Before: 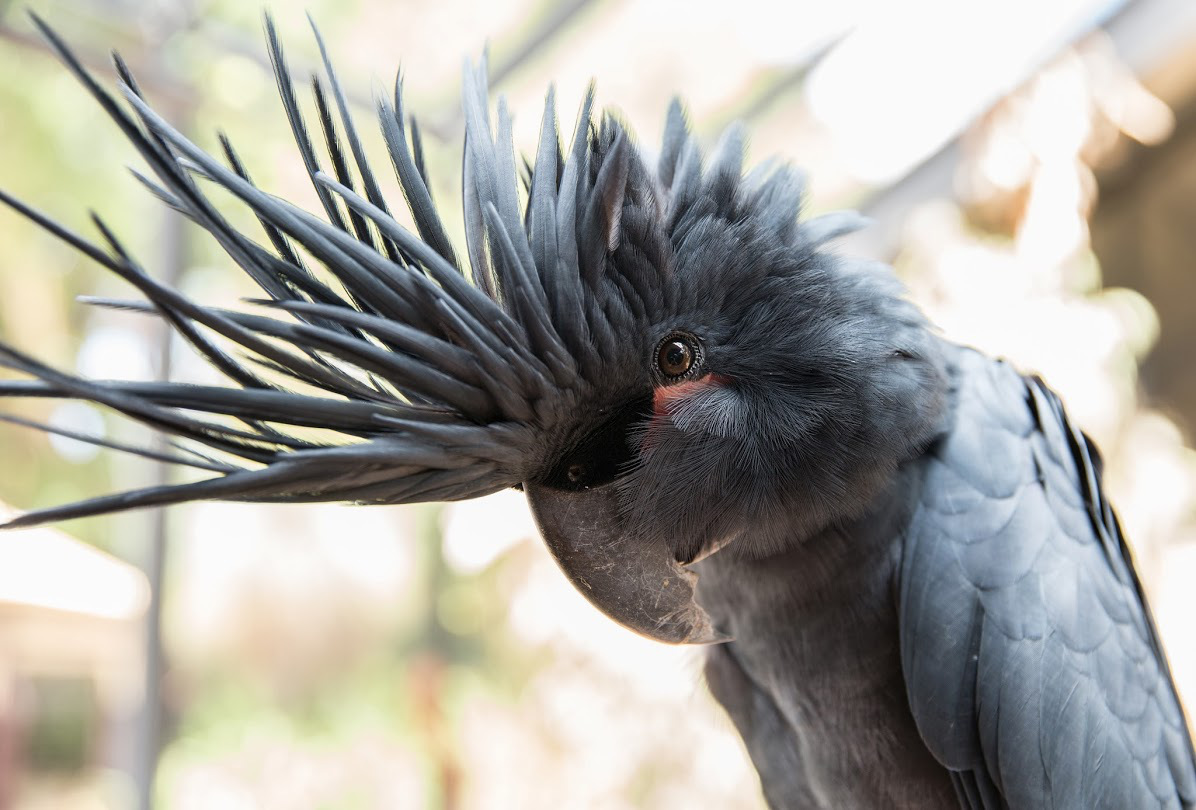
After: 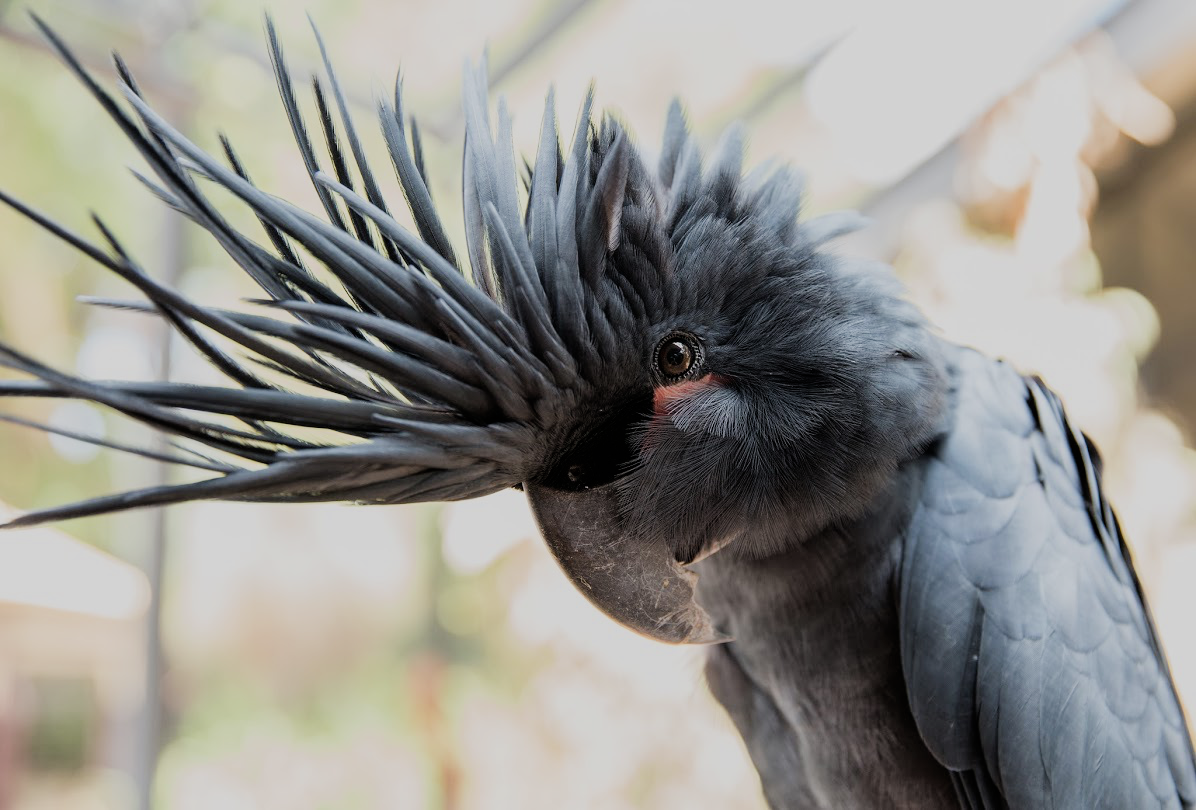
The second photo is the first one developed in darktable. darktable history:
filmic rgb: black relative exposure -7.65 EV, white relative exposure 4.56 EV, threshold 5.98 EV, hardness 3.61, enable highlight reconstruction true
